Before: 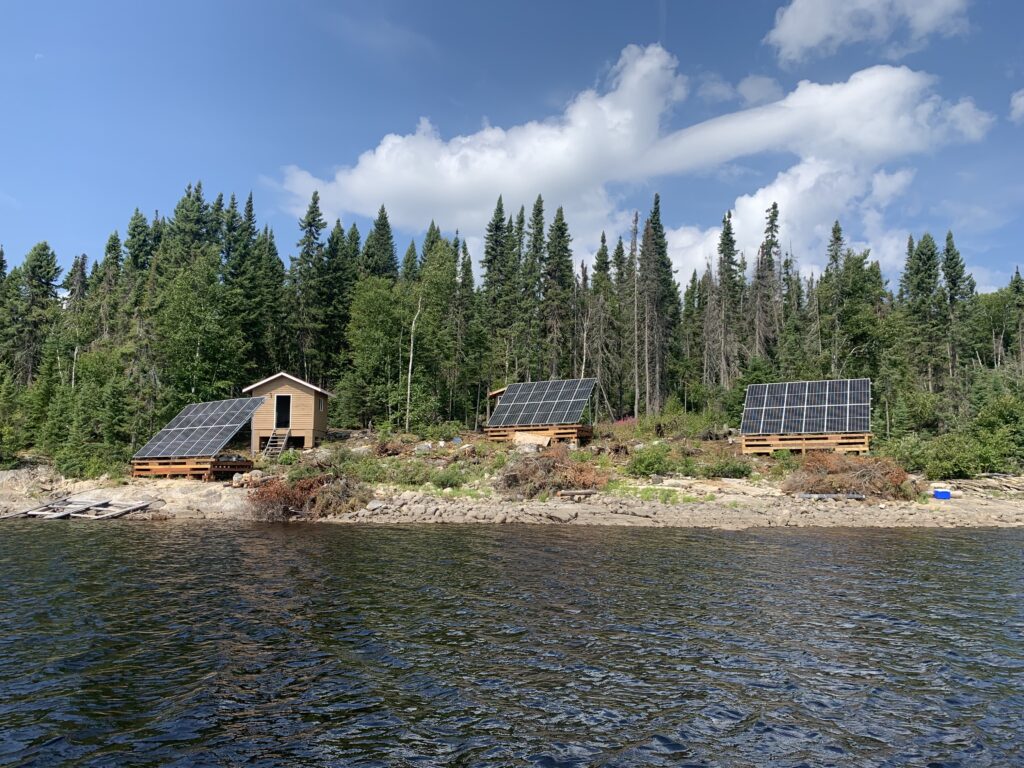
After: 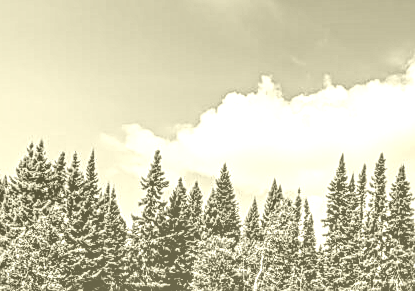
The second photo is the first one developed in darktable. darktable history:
sharpen: on, module defaults
contrast equalizer: y [[0.5, 0.501, 0.525, 0.597, 0.58, 0.514], [0.5 ×6], [0.5 ×6], [0 ×6], [0 ×6]]
tone curve: curves: ch1 [(0, 0) (0.214, 0.291) (0.372, 0.44) (0.463, 0.476) (0.498, 0.502) (0.521, 0.531) (1, 1)]; ch2 [(0, 0) (0.456, 0.447) (0.5, 0.5) (0.547, 0.557) (0.592, 0.57) (0.631, 0.602) (1, 1)], color space Lab, independent channels, preserve colors none
filmic rgb: black relative exposure -5 EV, hardness 2.88, contrast 1.4, highlights saturation mix -30%
crop: left 15.452%, top 5.459%, right 43.956%, bottom 56.62%
color balance: output saturation 110%
colorize: hue 43.2°, saturation 40%, version 1
local contrast: highlights 115%, shadows 42%, detail 293%
